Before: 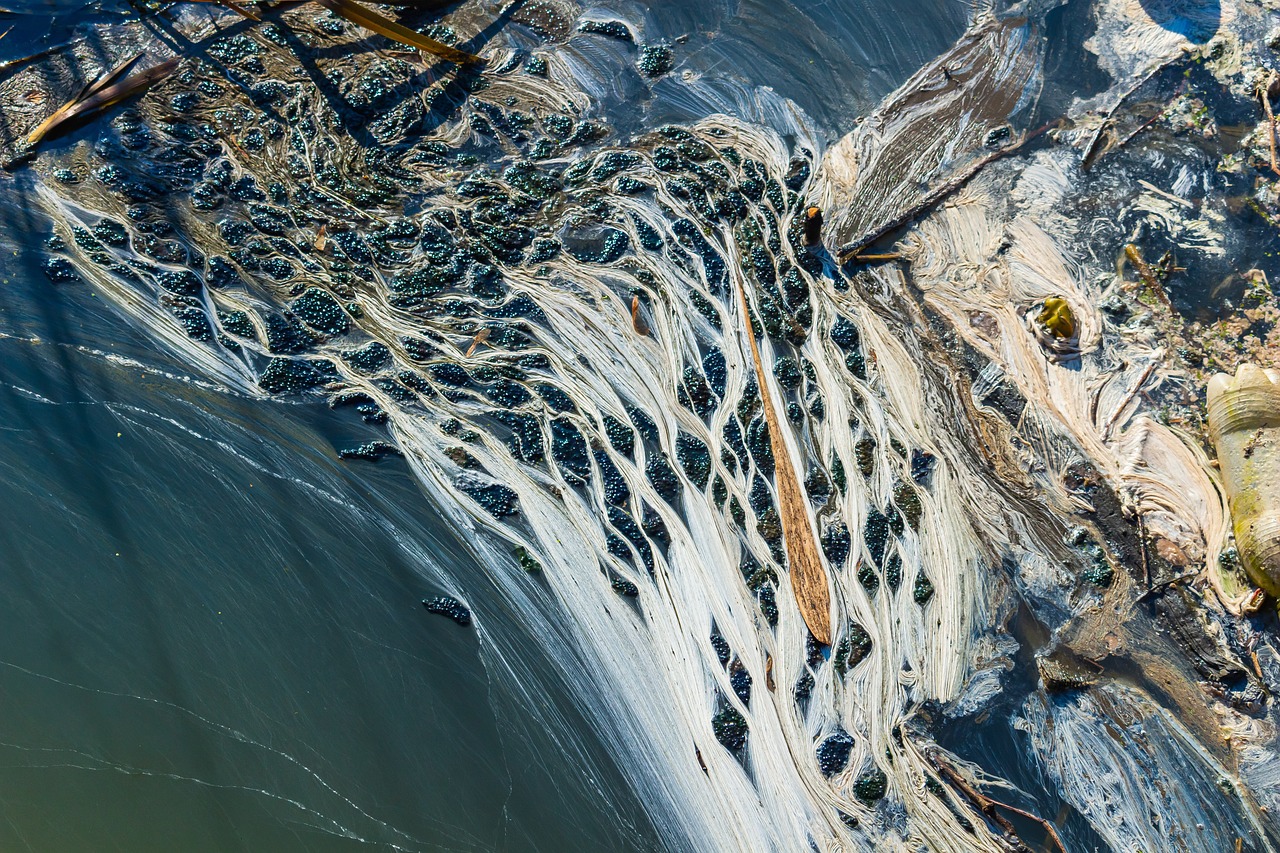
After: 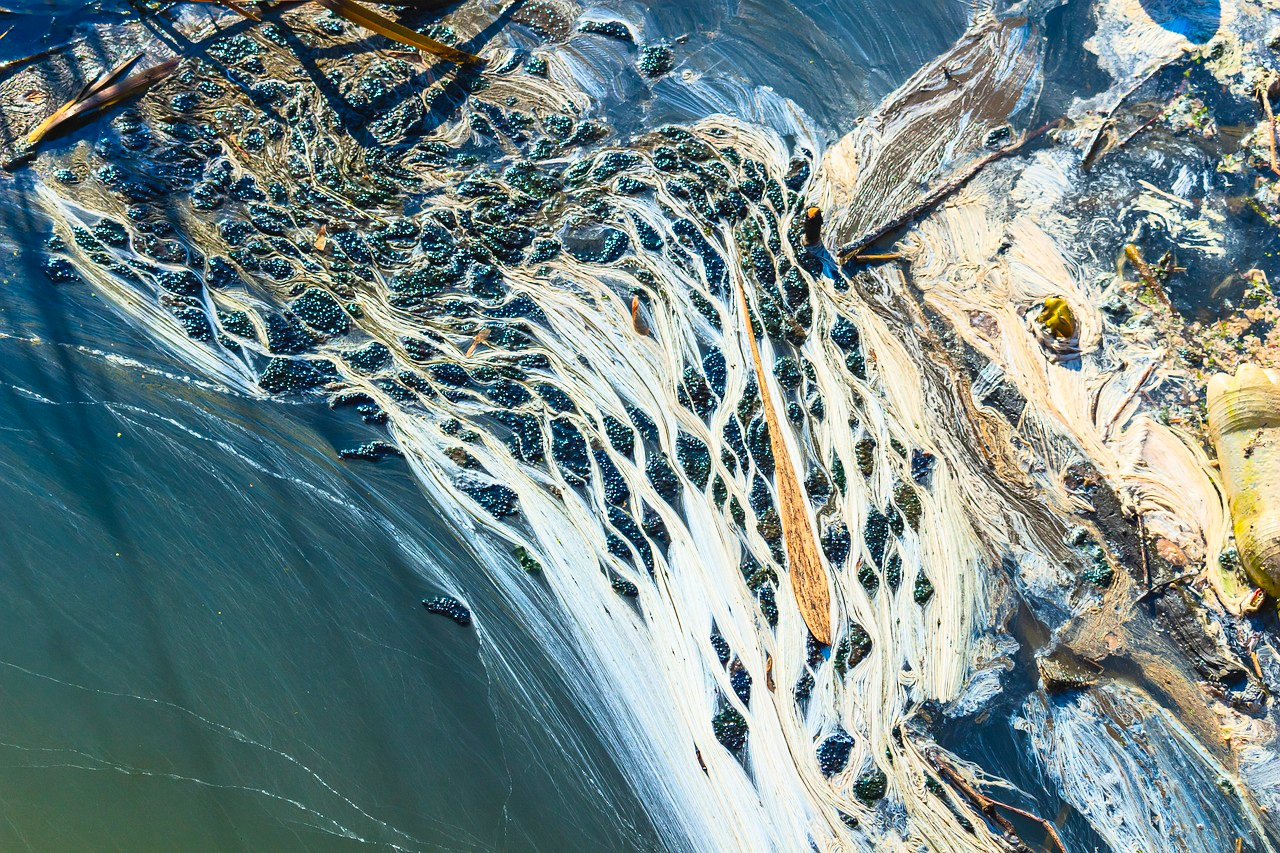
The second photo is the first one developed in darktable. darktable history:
contrast brightness saturation: contrast 0.243, brightness 0.256, saturation 0.38
